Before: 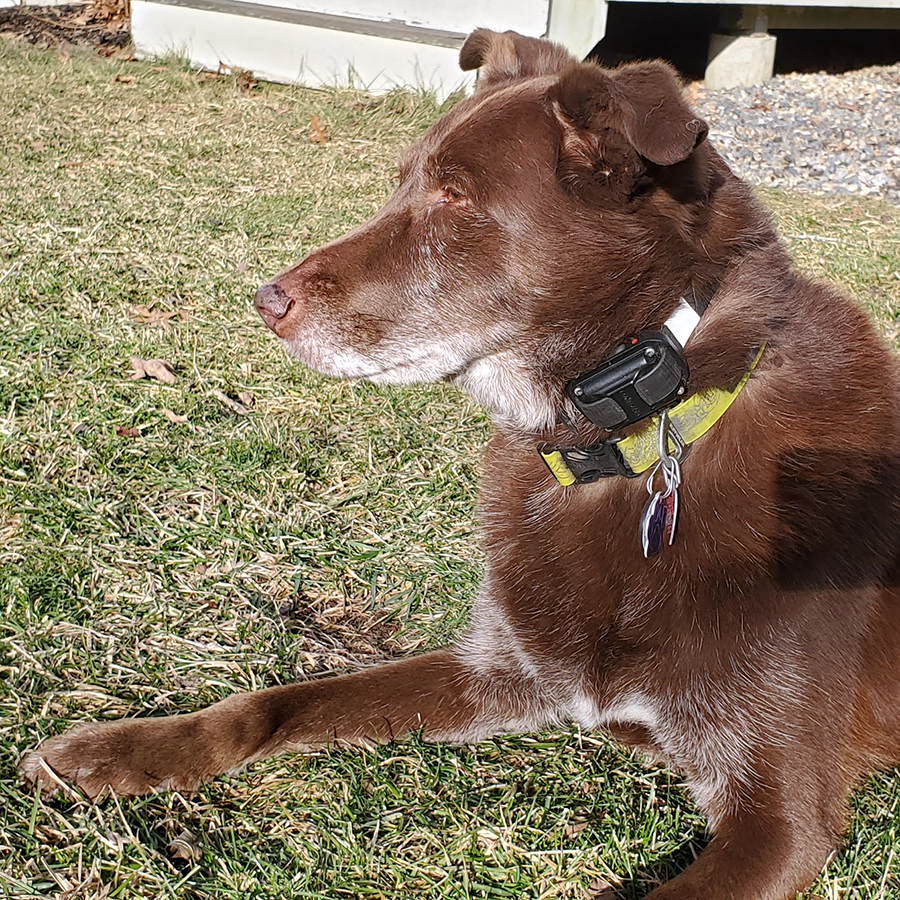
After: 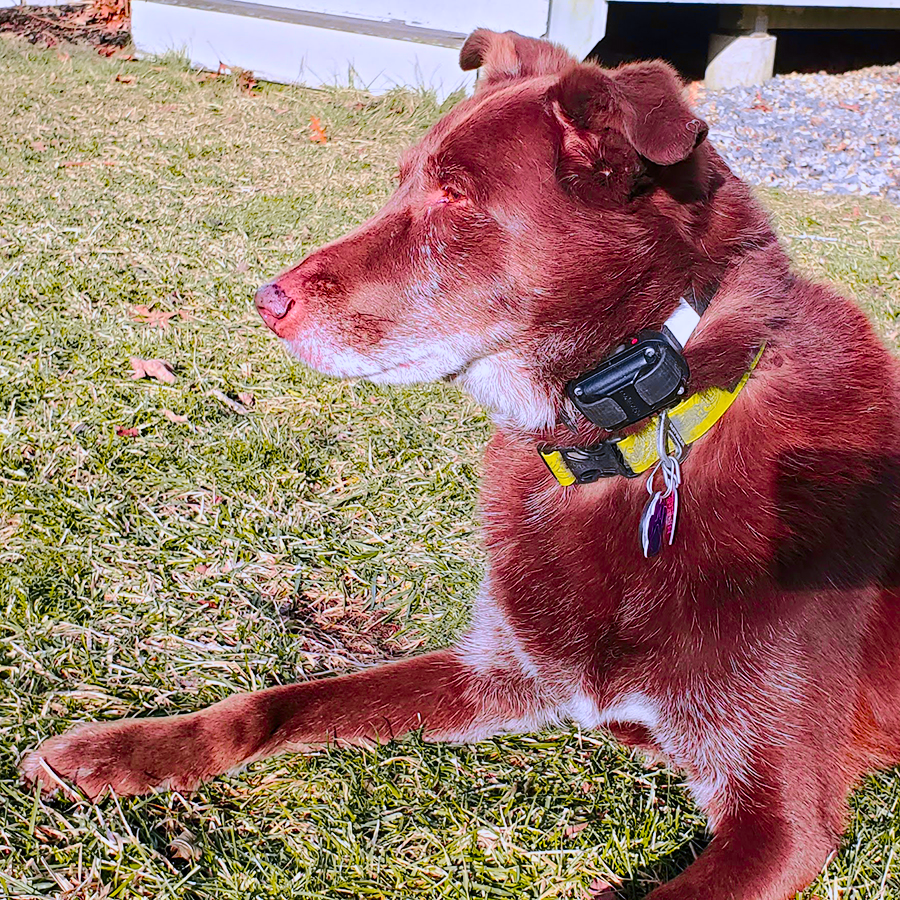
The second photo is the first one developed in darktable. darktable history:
color balance rgb: perceptual saturation grading › global saturation 25%, perceptual brilliance grading › mid-tones 10%, perceptual brilliance grading › shadows 15%, global vibrance 20%
tone curve: curves: ch0 [(0, 0) (0.23, 0.189) (0.486, 0.52) (0.822, 0.825) (0.994, 0.955)]; ch1 [(0, 0) (0.226, 0.261) (0.379, 0.442) (0.469, 0.468) (0.495, 0.498) (0.514, 0.509) (0.561, 0.603) (0.59, 0.656) (1, 1)]; ch2 [(0, 0) (0.269, 0.299) (0.459, 0.43) (0.498, 0.5) (0.523, 0.52) (0.586, 0.569) (0.635, 0.617) (0.659, 0.681) (0.718, 0.764) (1, 1)], color space Lab, independent channels, preserve colors none
color correction: highlights a* 7.34, highlights b* 4.37
color calibration: output R [0.994, 0.059, -0.119, 0], output G [-0.036, 1.09, -0.119, 0], output B [0.078, -0.108, 0.961, 0], illuminant custom, x 0.371, y 0.382, temperature 4281.14 K
